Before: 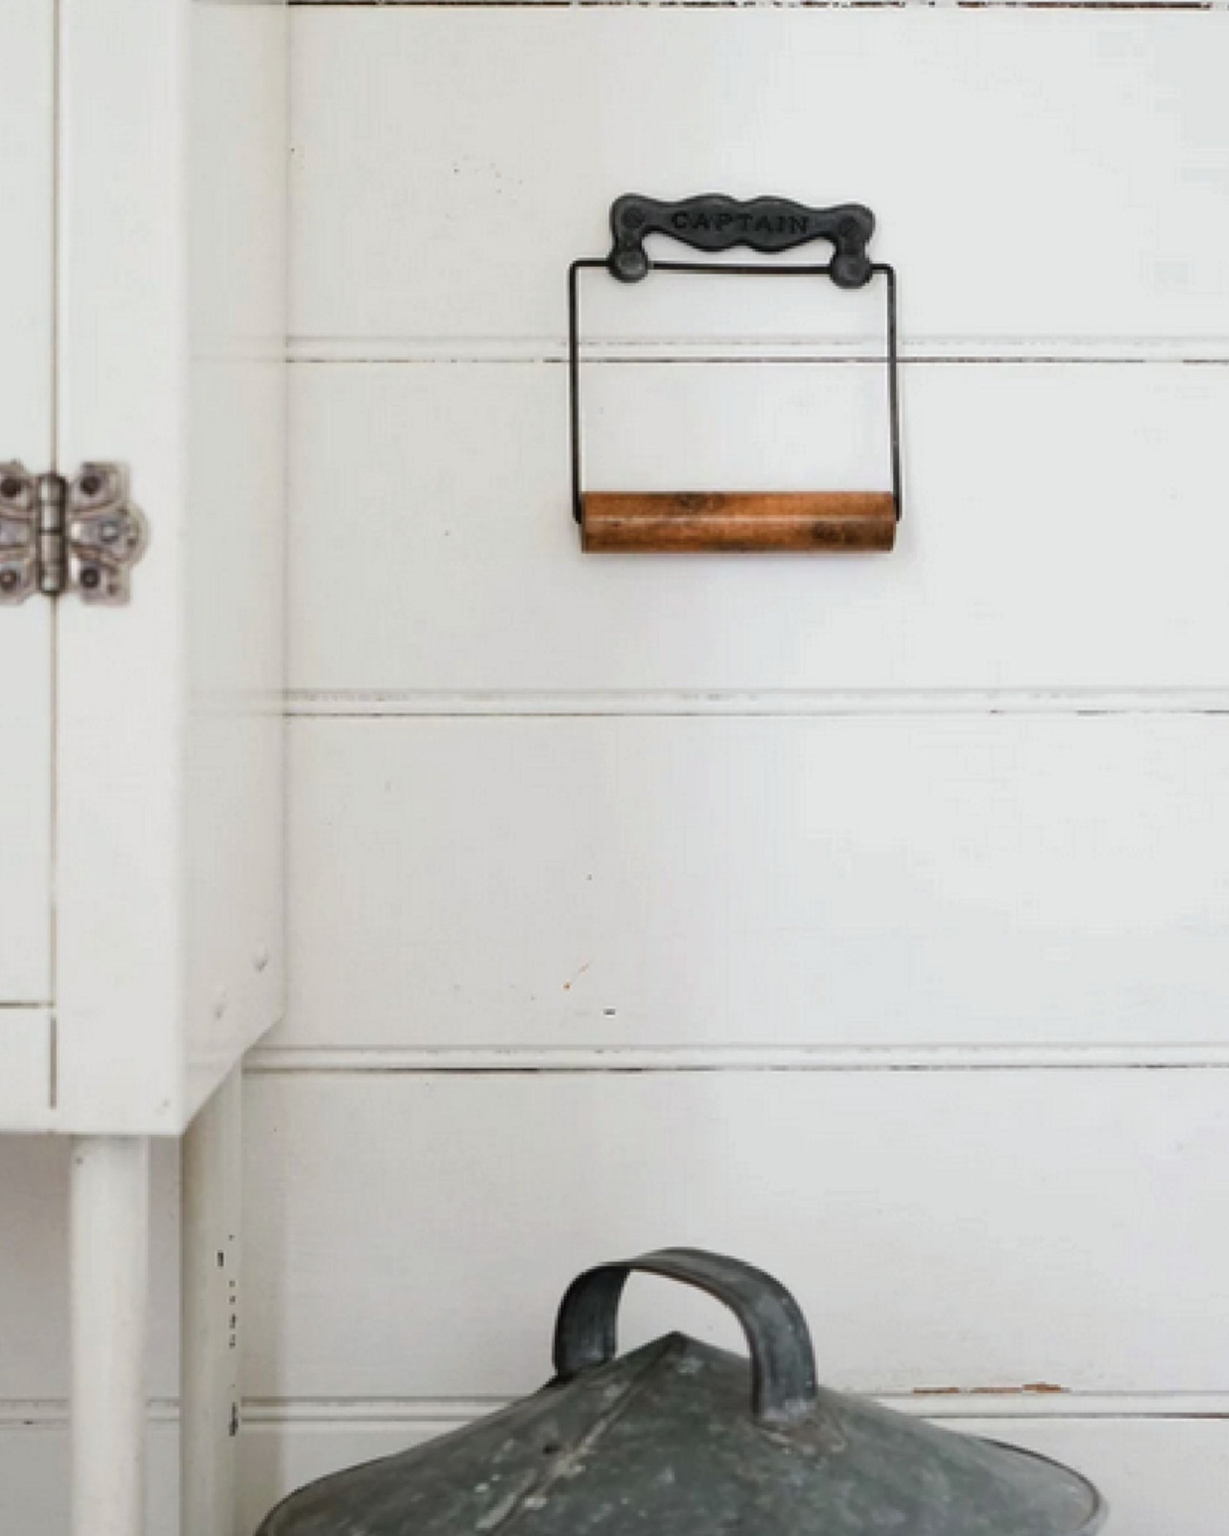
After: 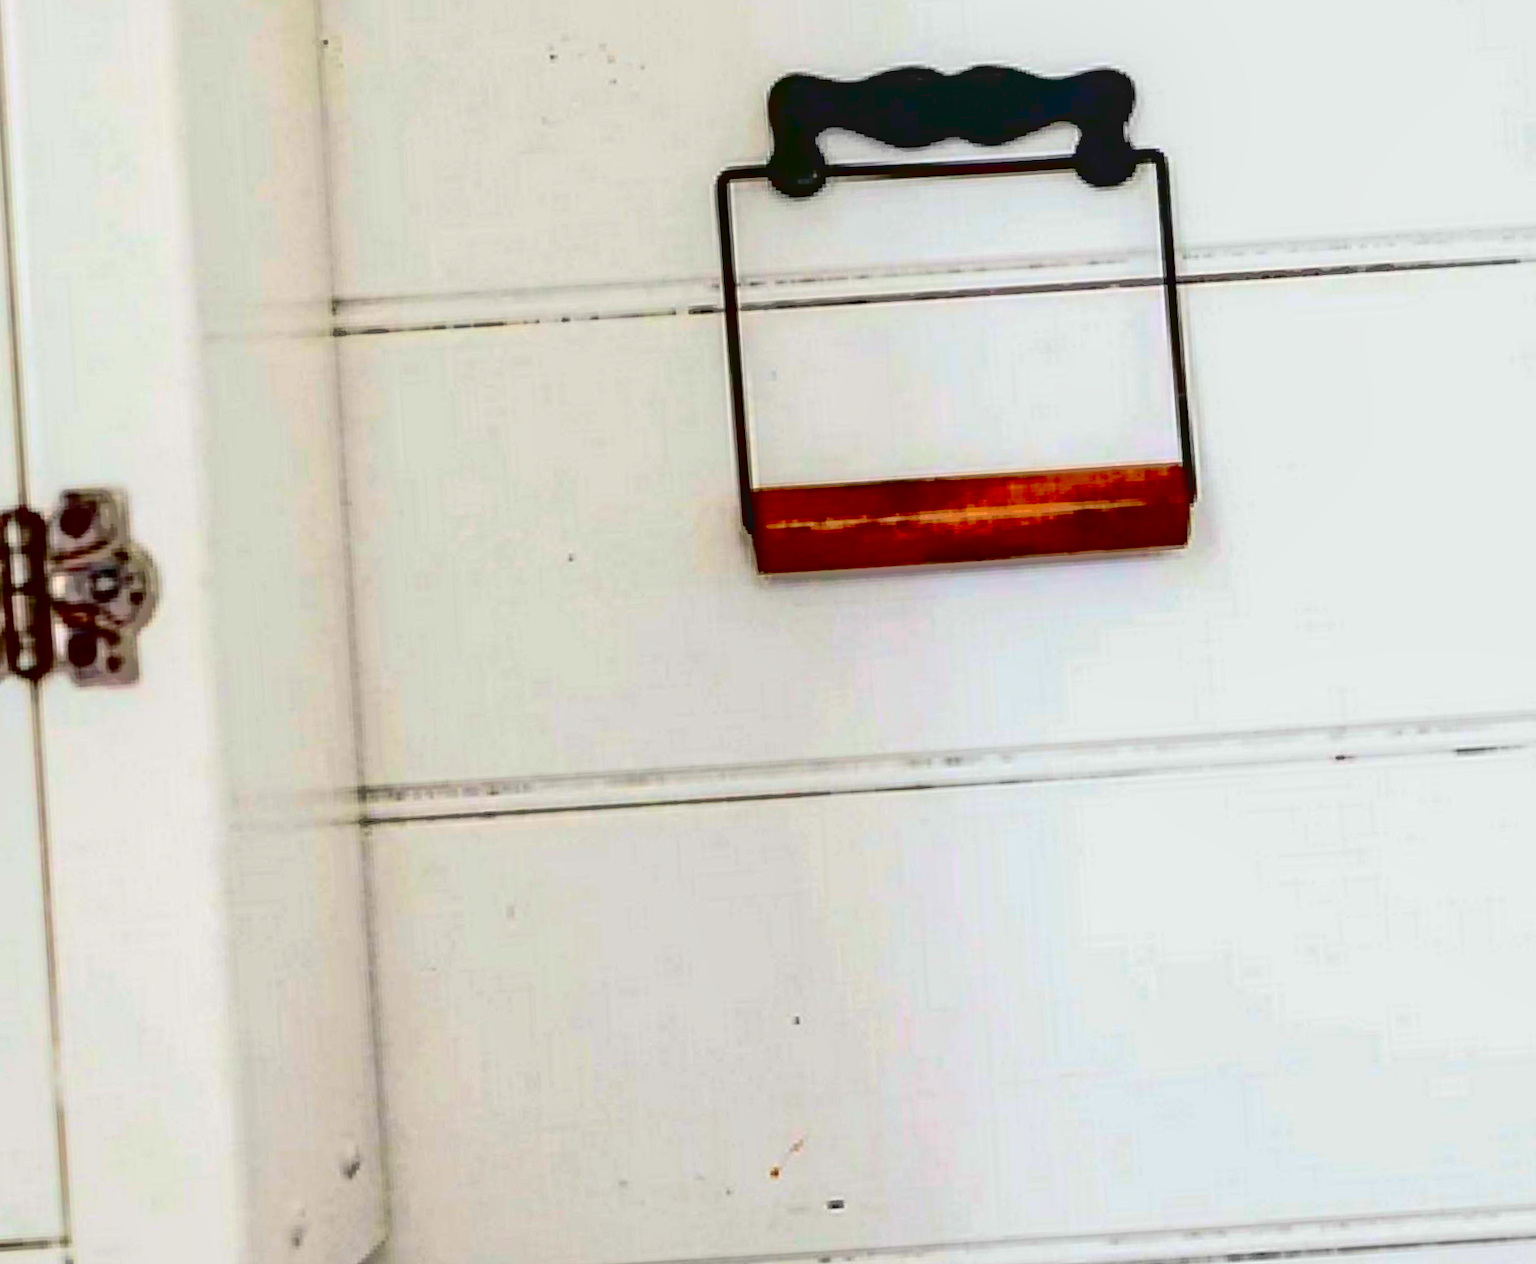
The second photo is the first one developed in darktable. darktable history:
shadows and highlights: shadows 60, highlights -60
rotate and perspective: rotation -3.52°, crop left 0.036, crop right 0.964, crop top 0.081, crop bottom 0.919
local contrast: on, module defaults
contrast brightness saturation: contrast 0.77, brightness -1, saturation 1
crop: left 1.509%, top 3.452%, right 7.696%, bottom 28.452%
